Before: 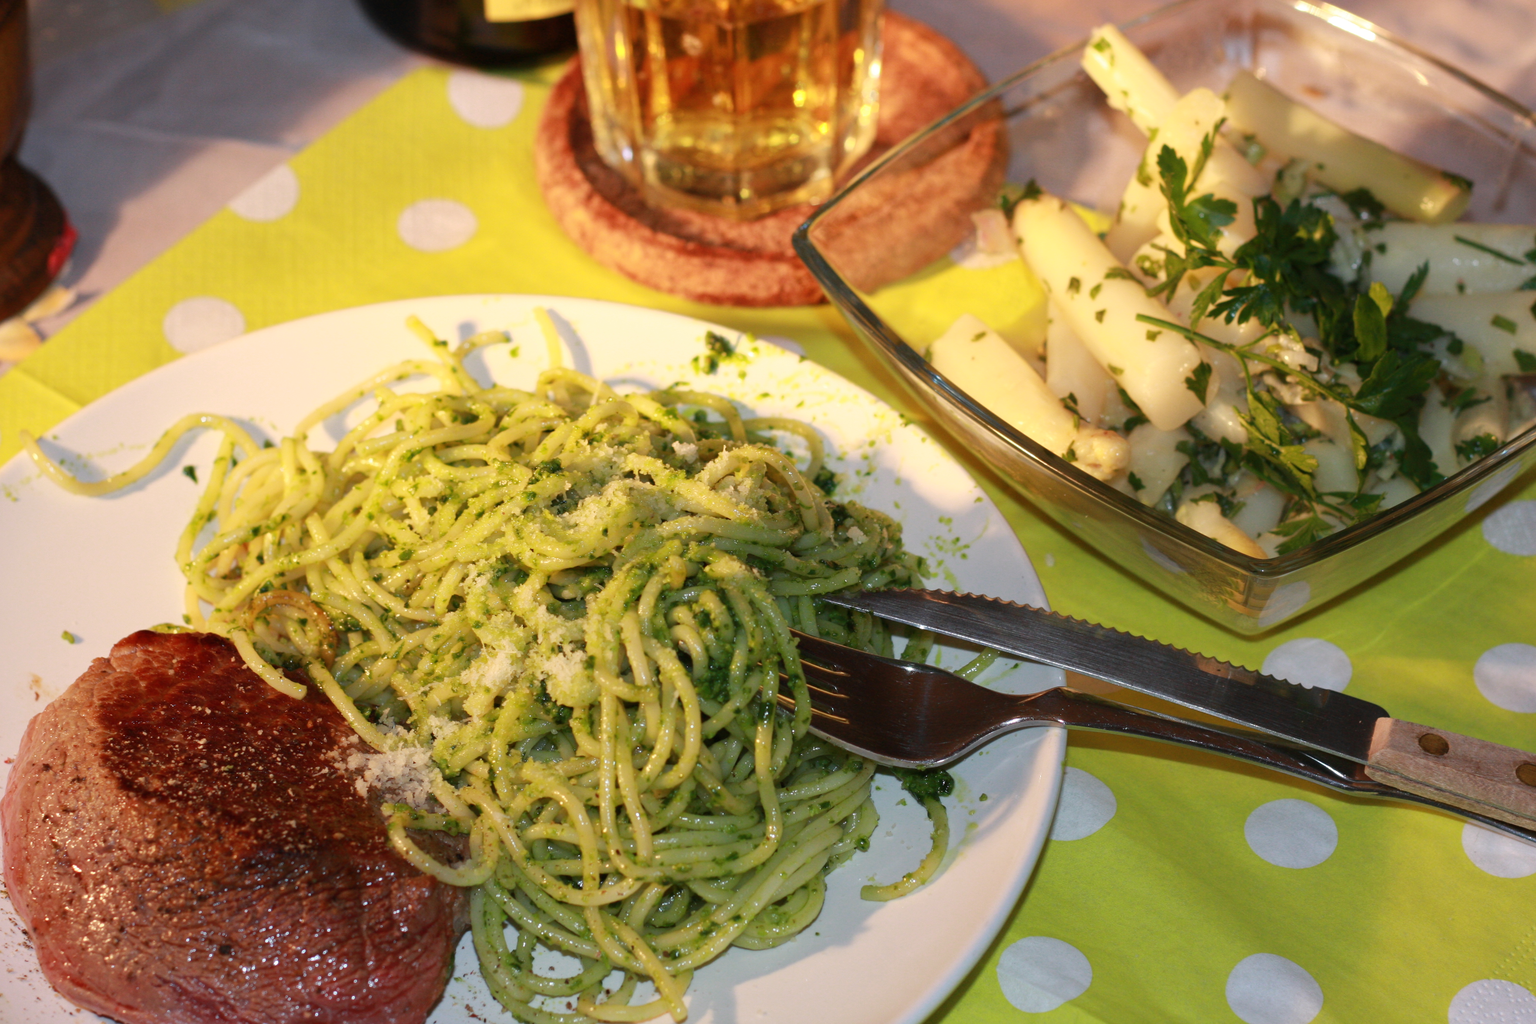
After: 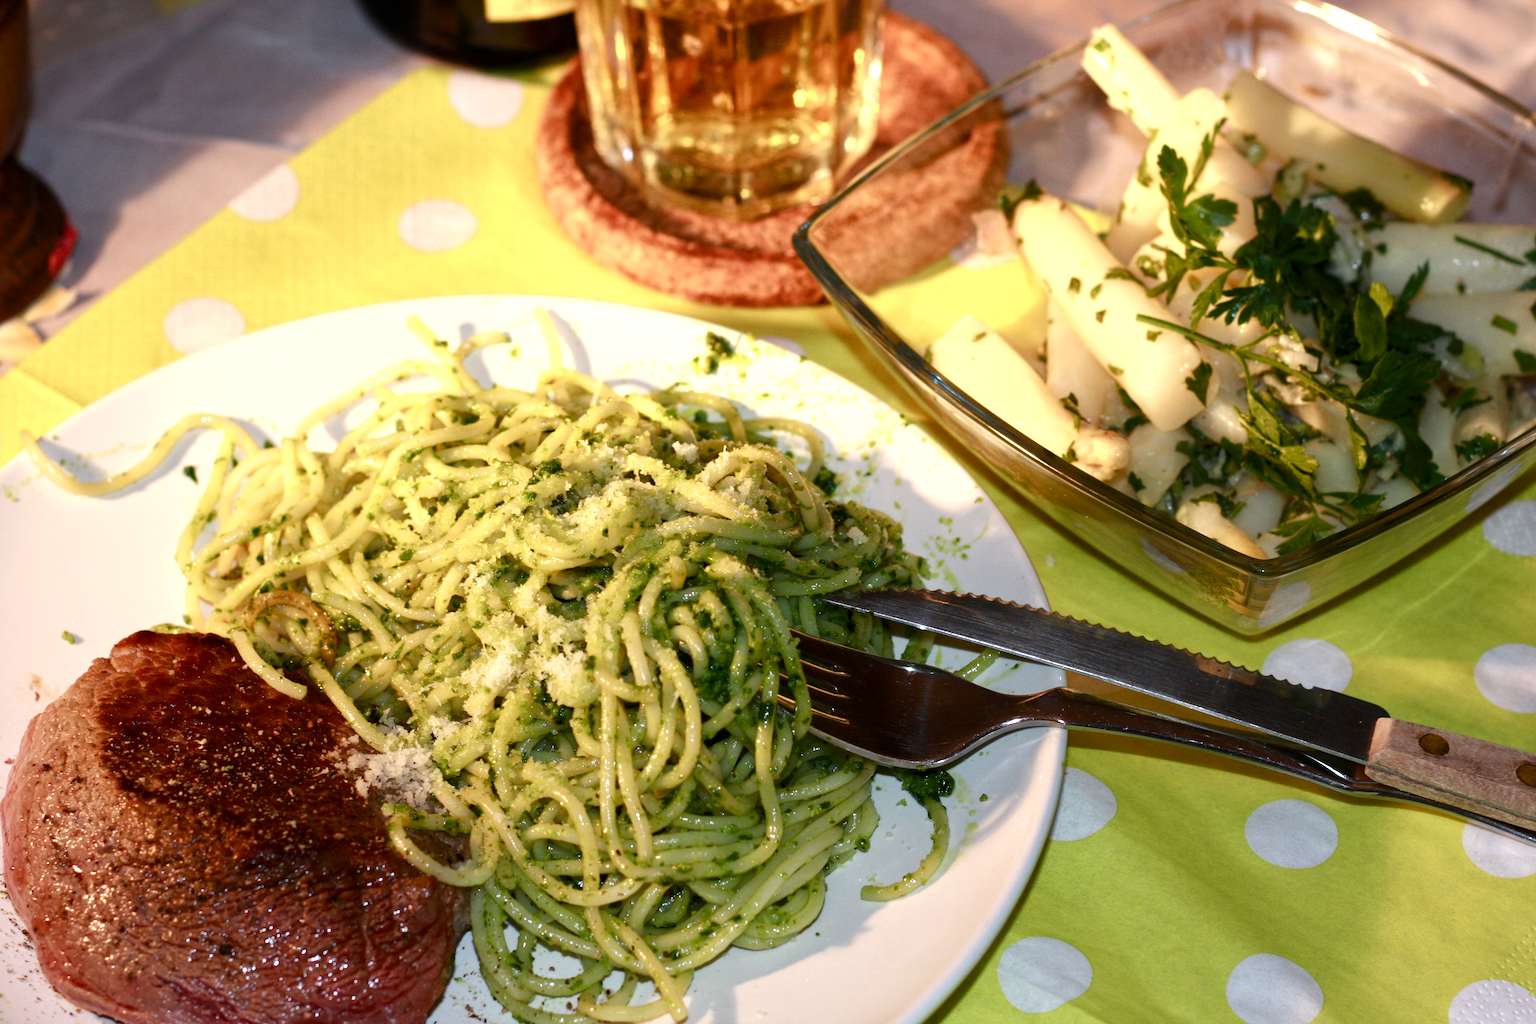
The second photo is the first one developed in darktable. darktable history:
local contrast: highlights 100%, shadows 100%, detail 120%, midtone range 0.2
color balance rgb: shadows lift › luminance -20%, power › hue 72.24°, highlights gain › luminance 15%, global offset › hue 171.6°, perceptual saturation grading › highlights -30%, perceptual saturation grading › shadows 20%, global vibrance 30%, contrast 10%
